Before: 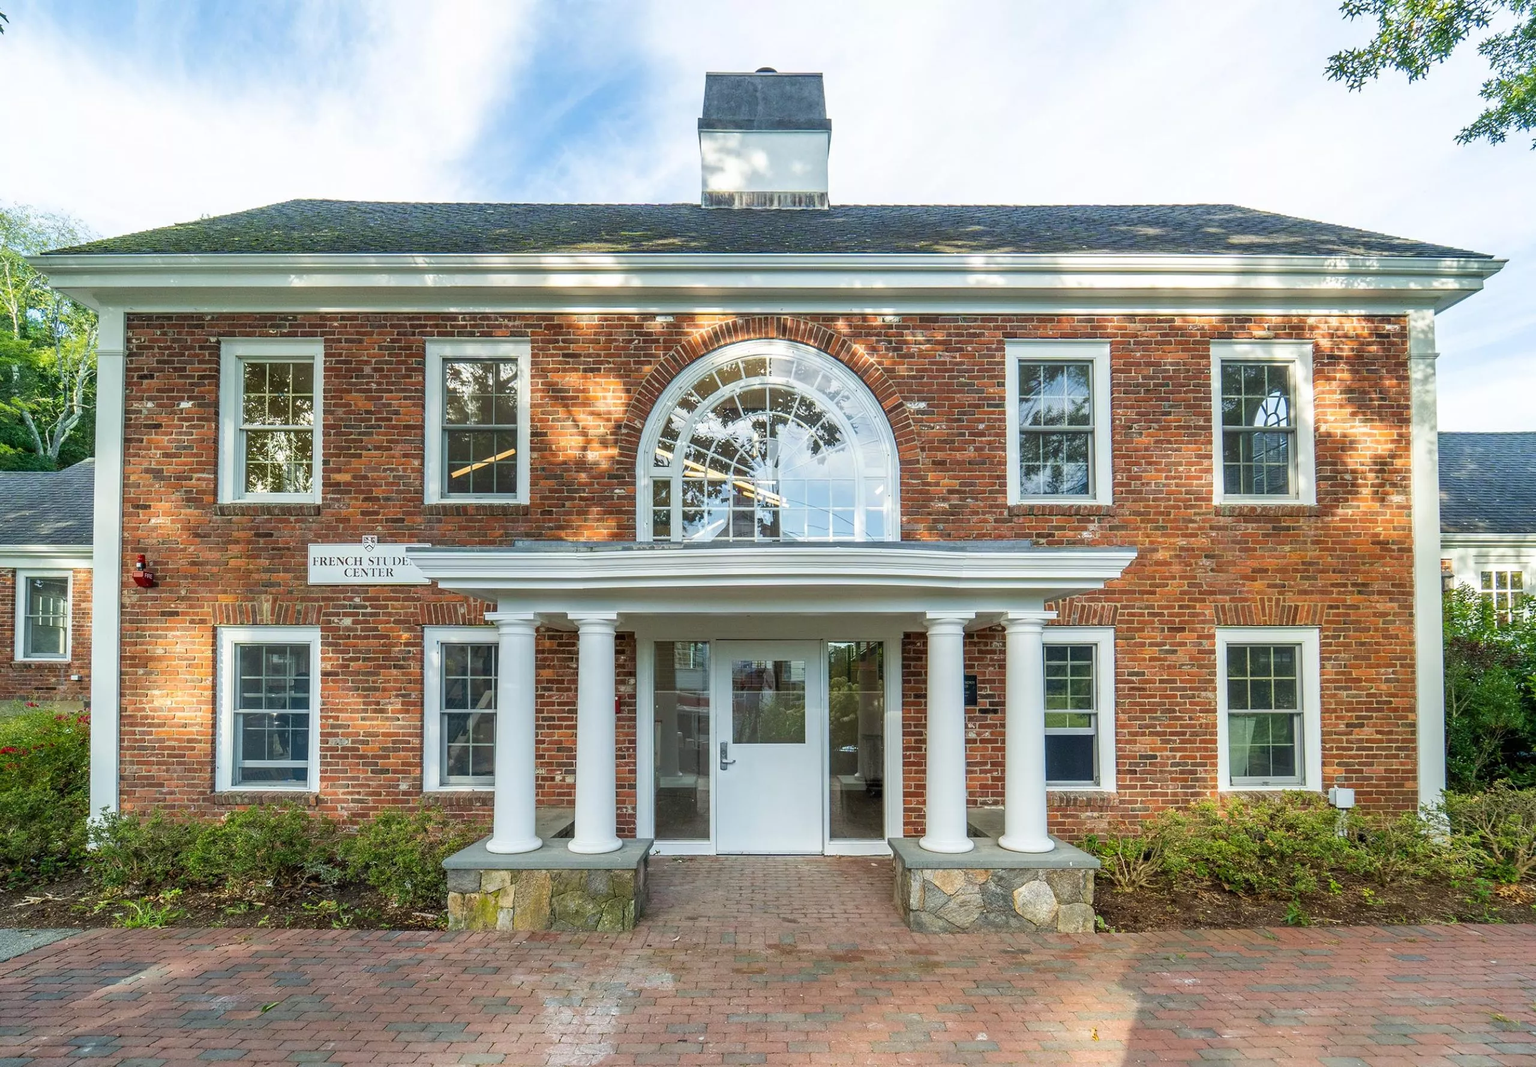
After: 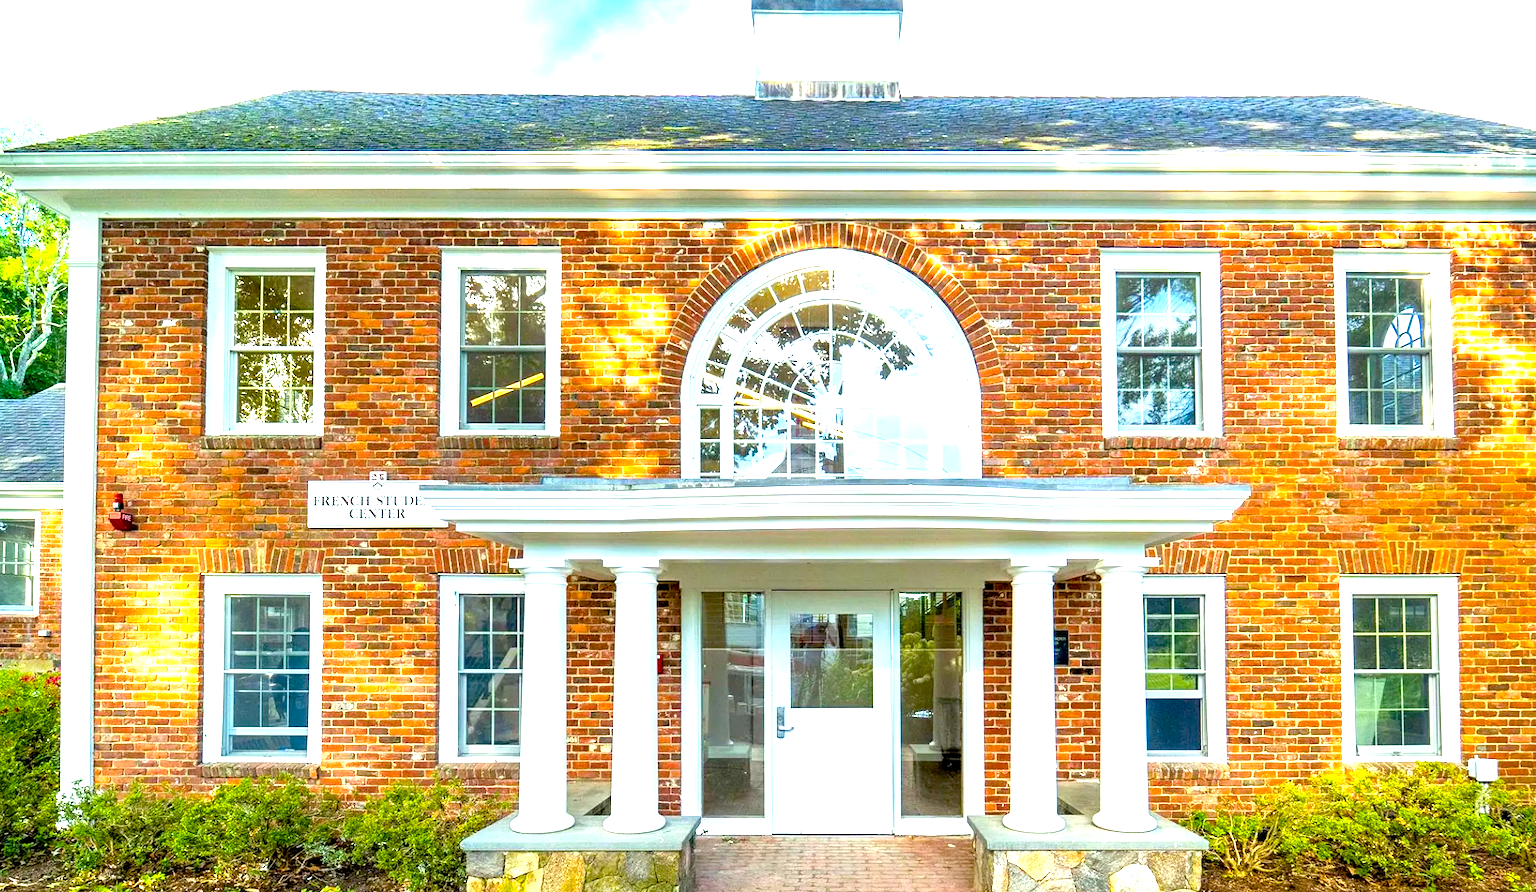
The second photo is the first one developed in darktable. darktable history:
exposure: black level correction 0.009, exposure 1.425 EV, compensate highlight preservation false
crop and rotate: left 2.425%, top 11.305%, right 9.6%, bottom 15.08%
color balance rgb: linear chroma grading › global chroma 15%, perceptual saturation grading › global saturation 30%
